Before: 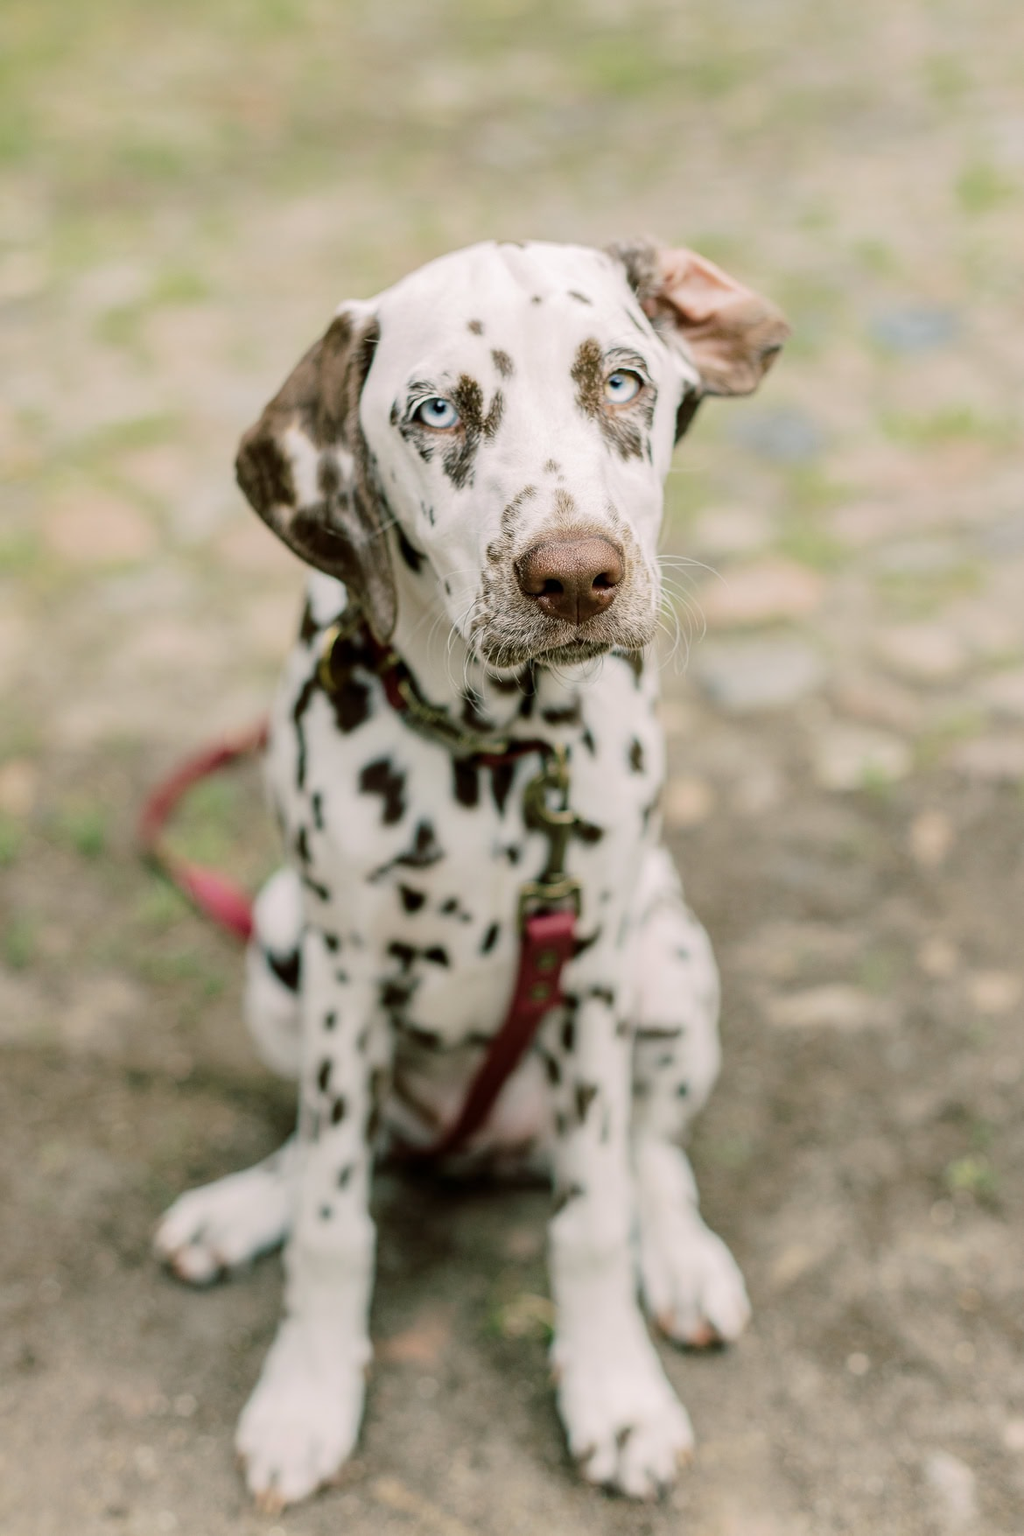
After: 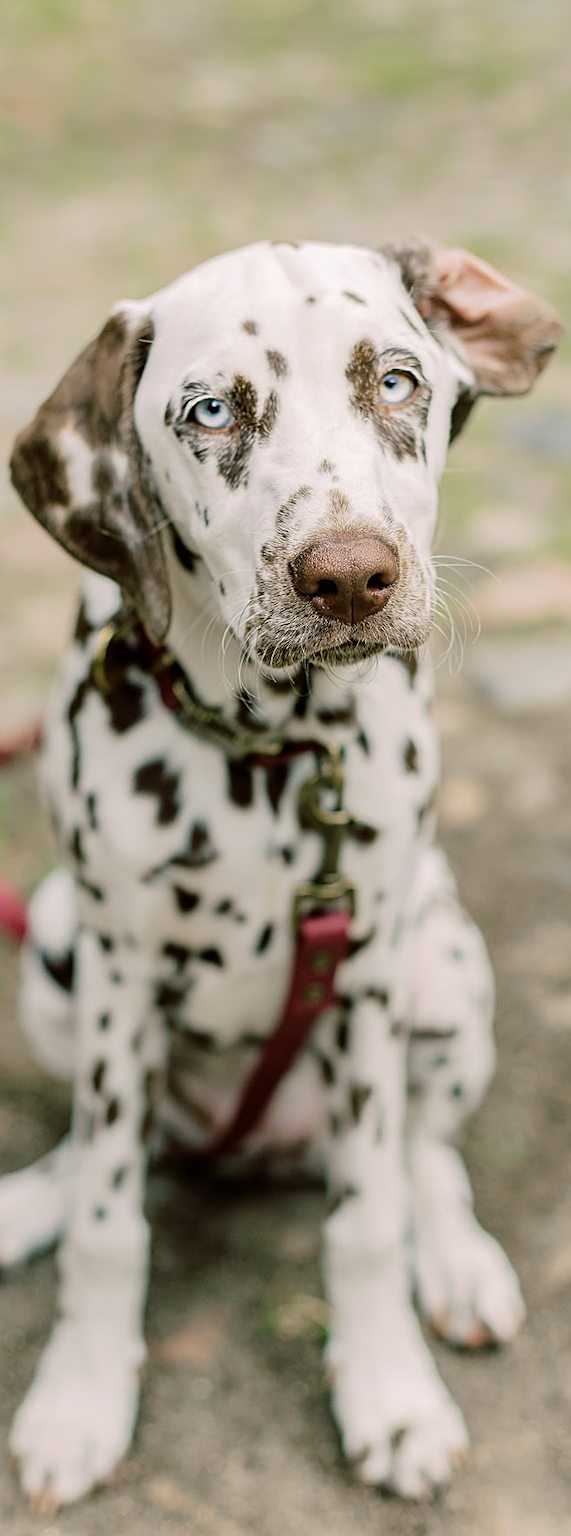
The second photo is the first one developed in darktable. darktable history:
crop: left 22.098%, right 22.031%, bottom 0.014%
sharpen: on, module defaults
